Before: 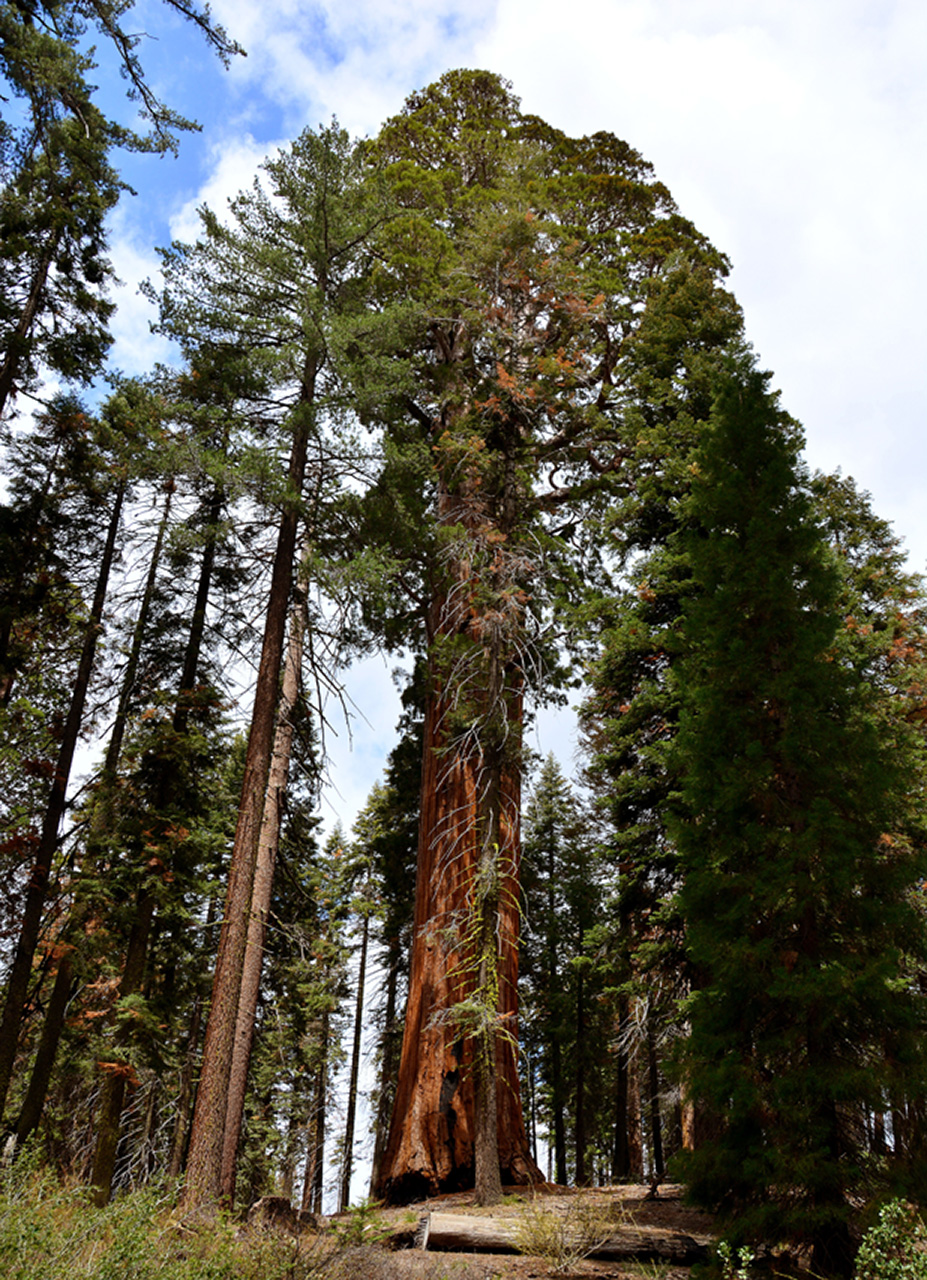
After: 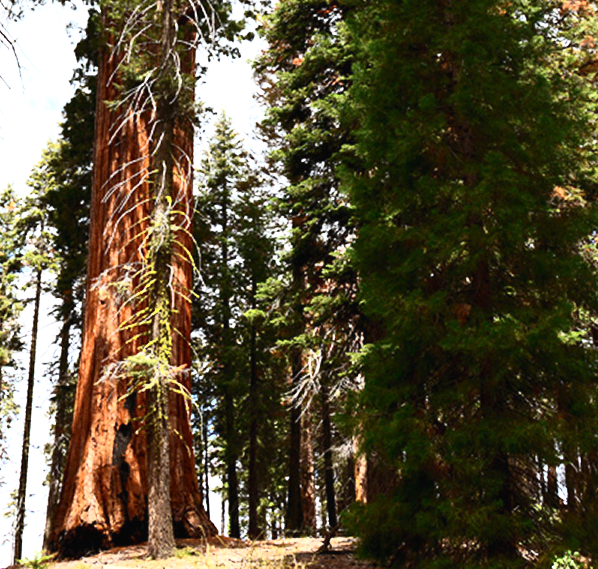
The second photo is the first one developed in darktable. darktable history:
crop and rotate: left 35.472%, top 50.548%, bottom 4.98%
exposure: black level correction 0, exposure 1.099 EV, compensate exposure bias true, compensate highlight preservation false
tone curve: curves: ch0 [(0, 0.013) (0.198, 0.175) (0.512, 0.582) (0.625, 0.754) (0.81, 0.934) (1, 1)], color space Lab, independent channels, preserve colors none
